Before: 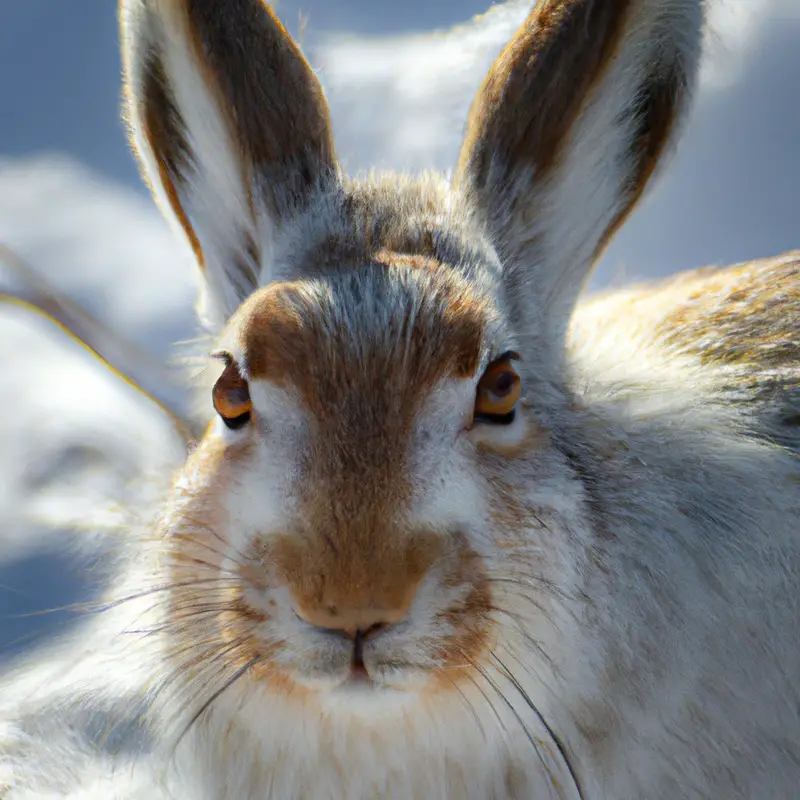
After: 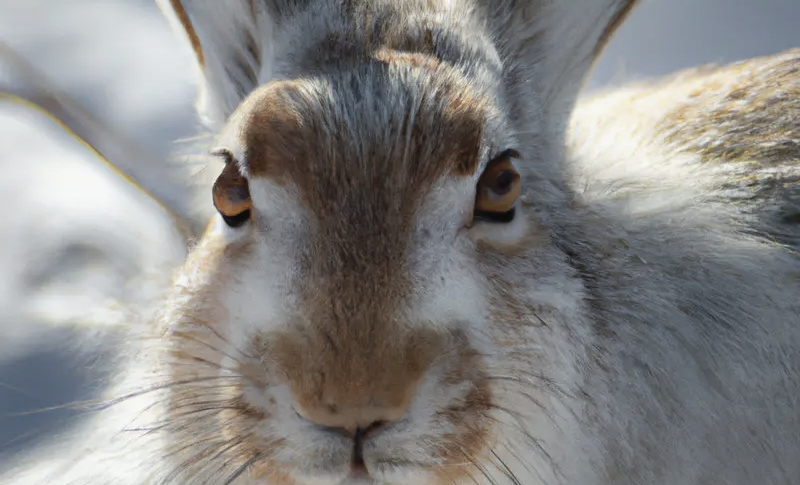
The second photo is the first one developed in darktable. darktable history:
crop and rotate: top 25.357%, bottom 13.942%
contrast brightness saturation: contrast -0.05, saturation -0.41
